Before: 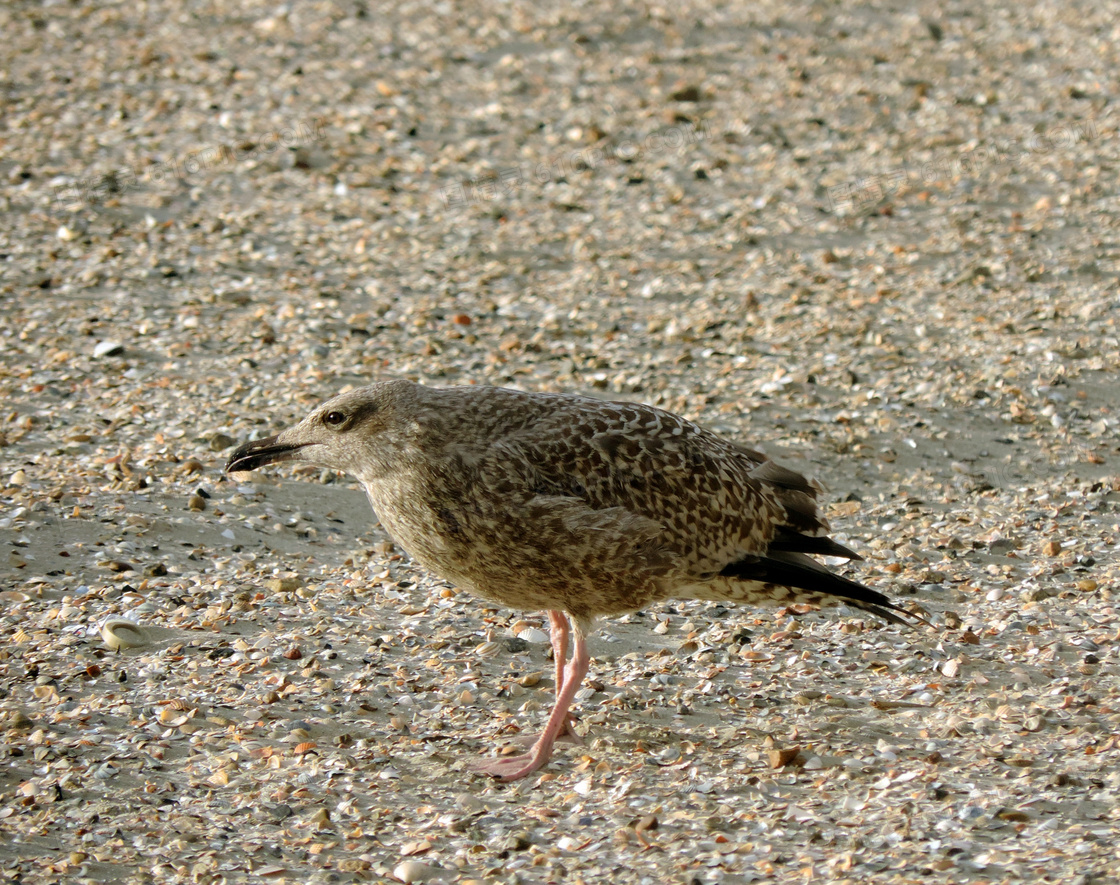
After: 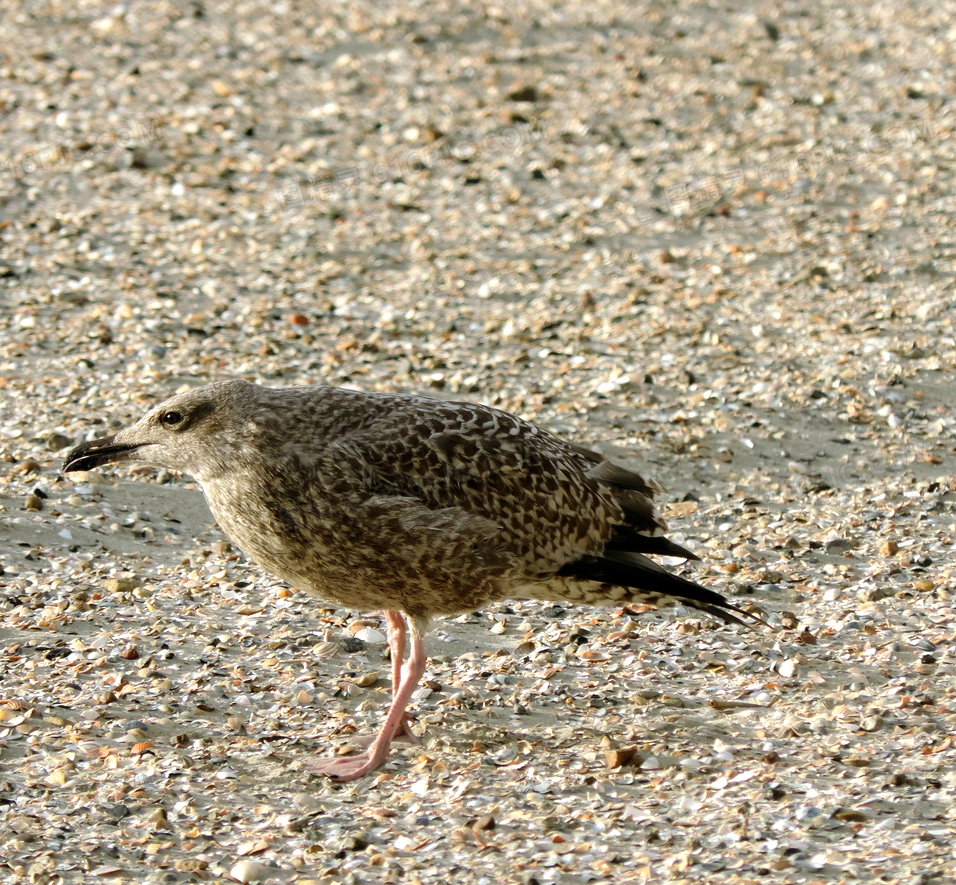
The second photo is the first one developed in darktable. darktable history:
tone equalizer: -8 EV -0.394 EV, -7 EV -0.402 EV, -6 EV -0.351 EV, -5 EV -0.24 EV, -3 EV 0.204 EV, -2 EV 0.362 EV, -1 EV 0.395 EV, +0 EV 0.394 EV, edges refinement/feathering 500, mask exposure compensation -1.24 EV, preserve details no
crop and rotate: left 14.603%
